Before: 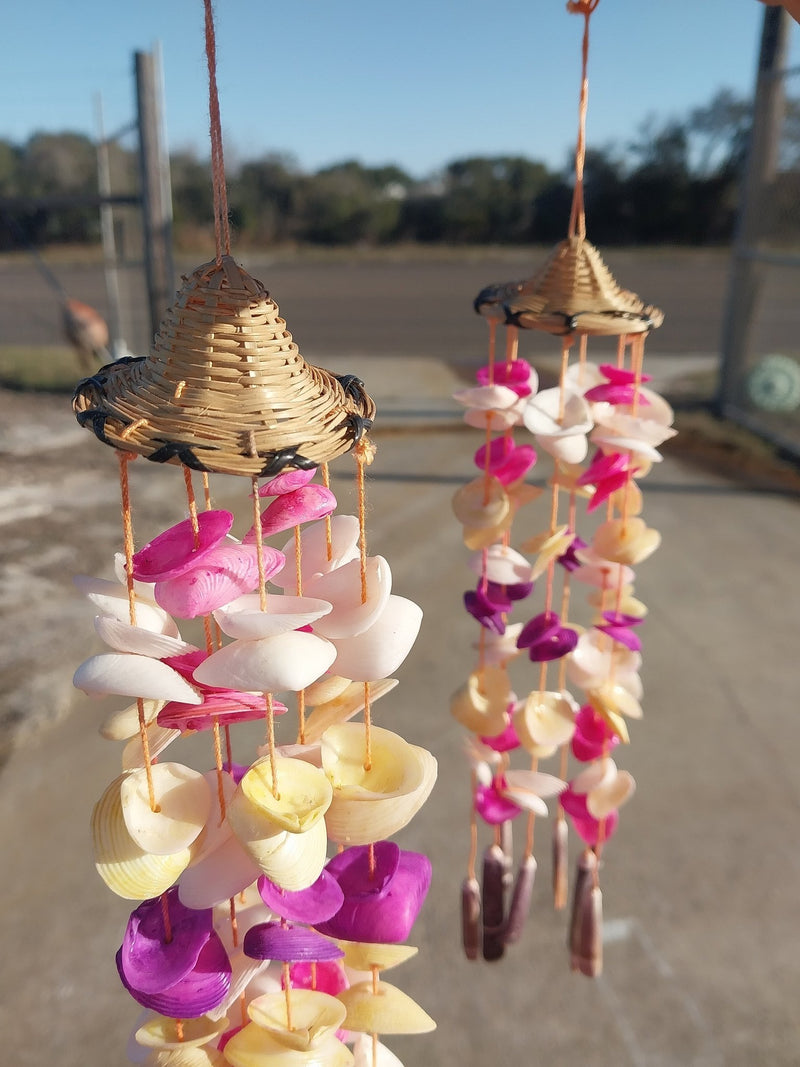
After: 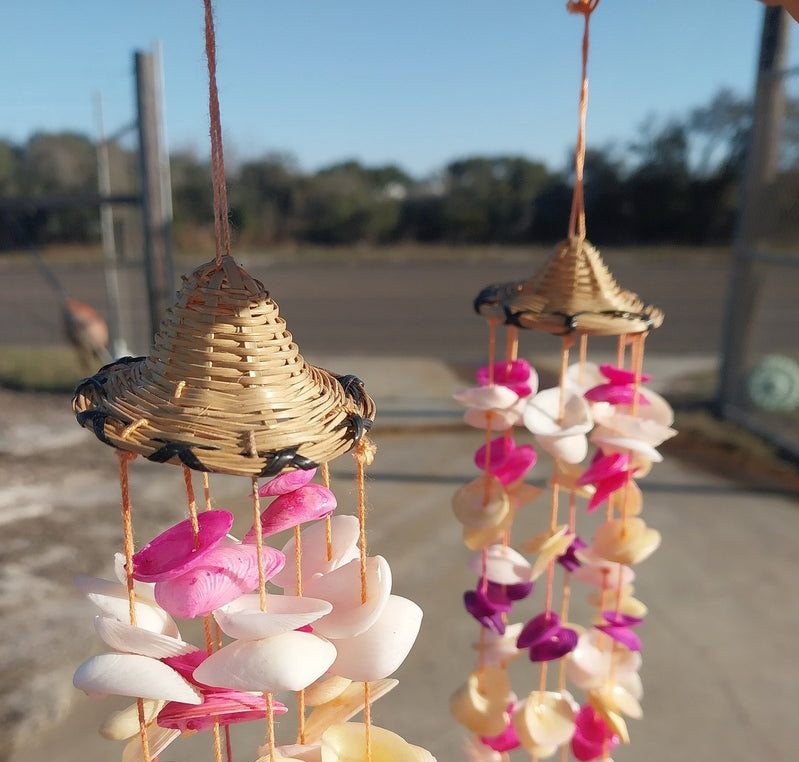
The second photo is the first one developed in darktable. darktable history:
crop: bottom 28.576%
shadows and highlights: shadows -70, highlights 35, soften with gaussian
